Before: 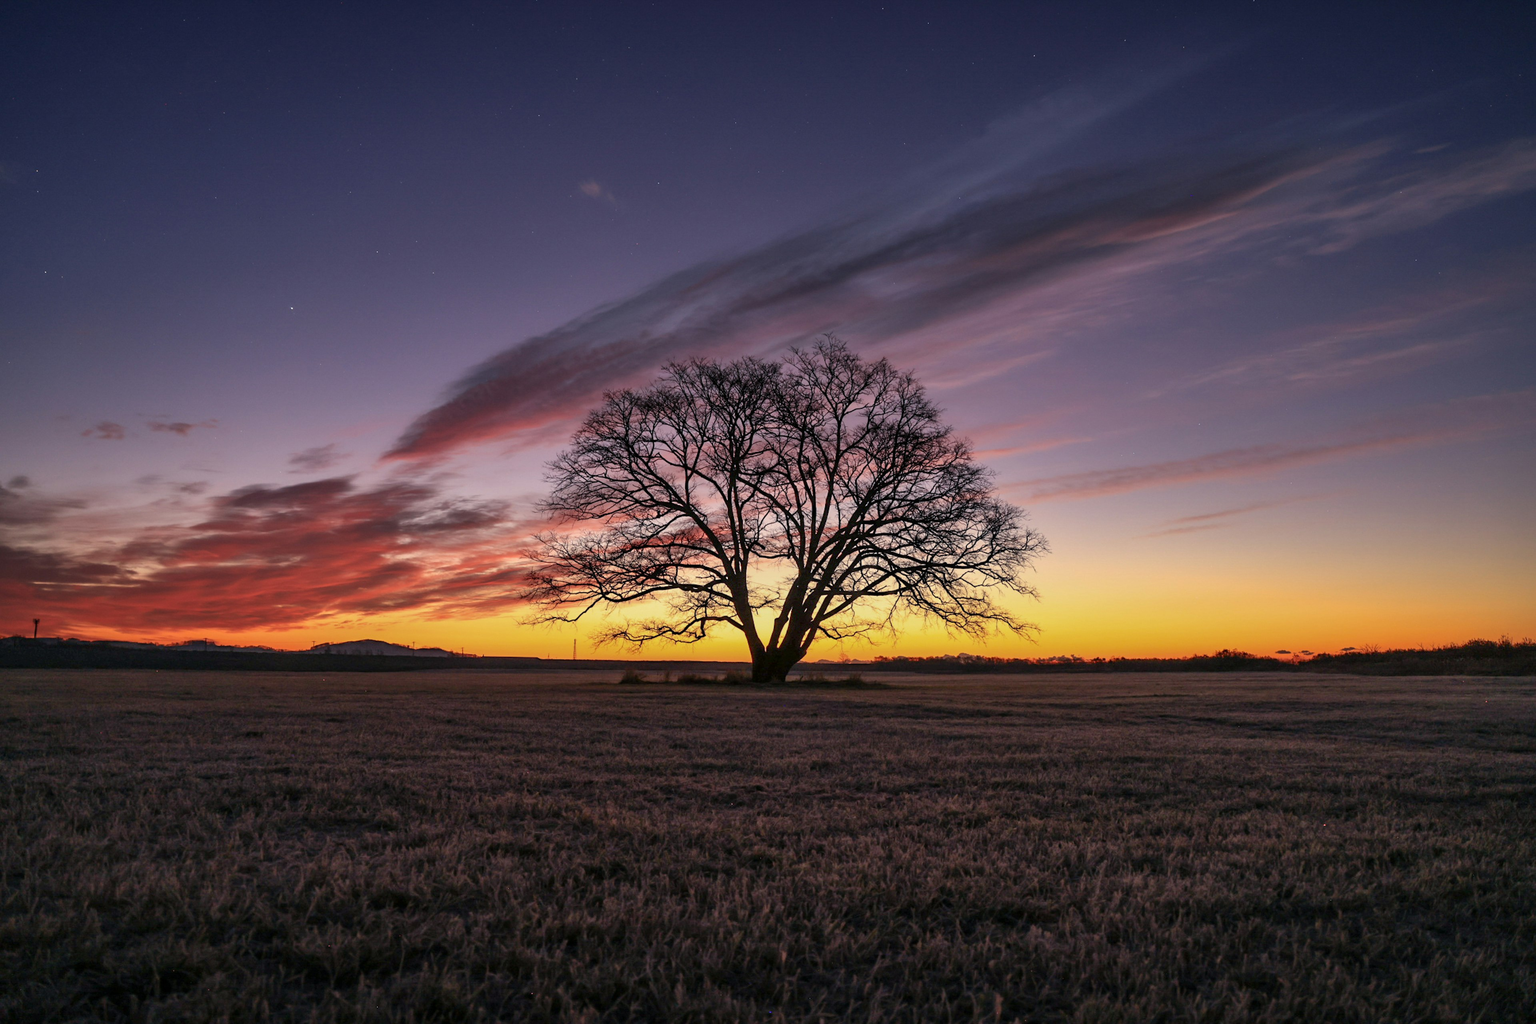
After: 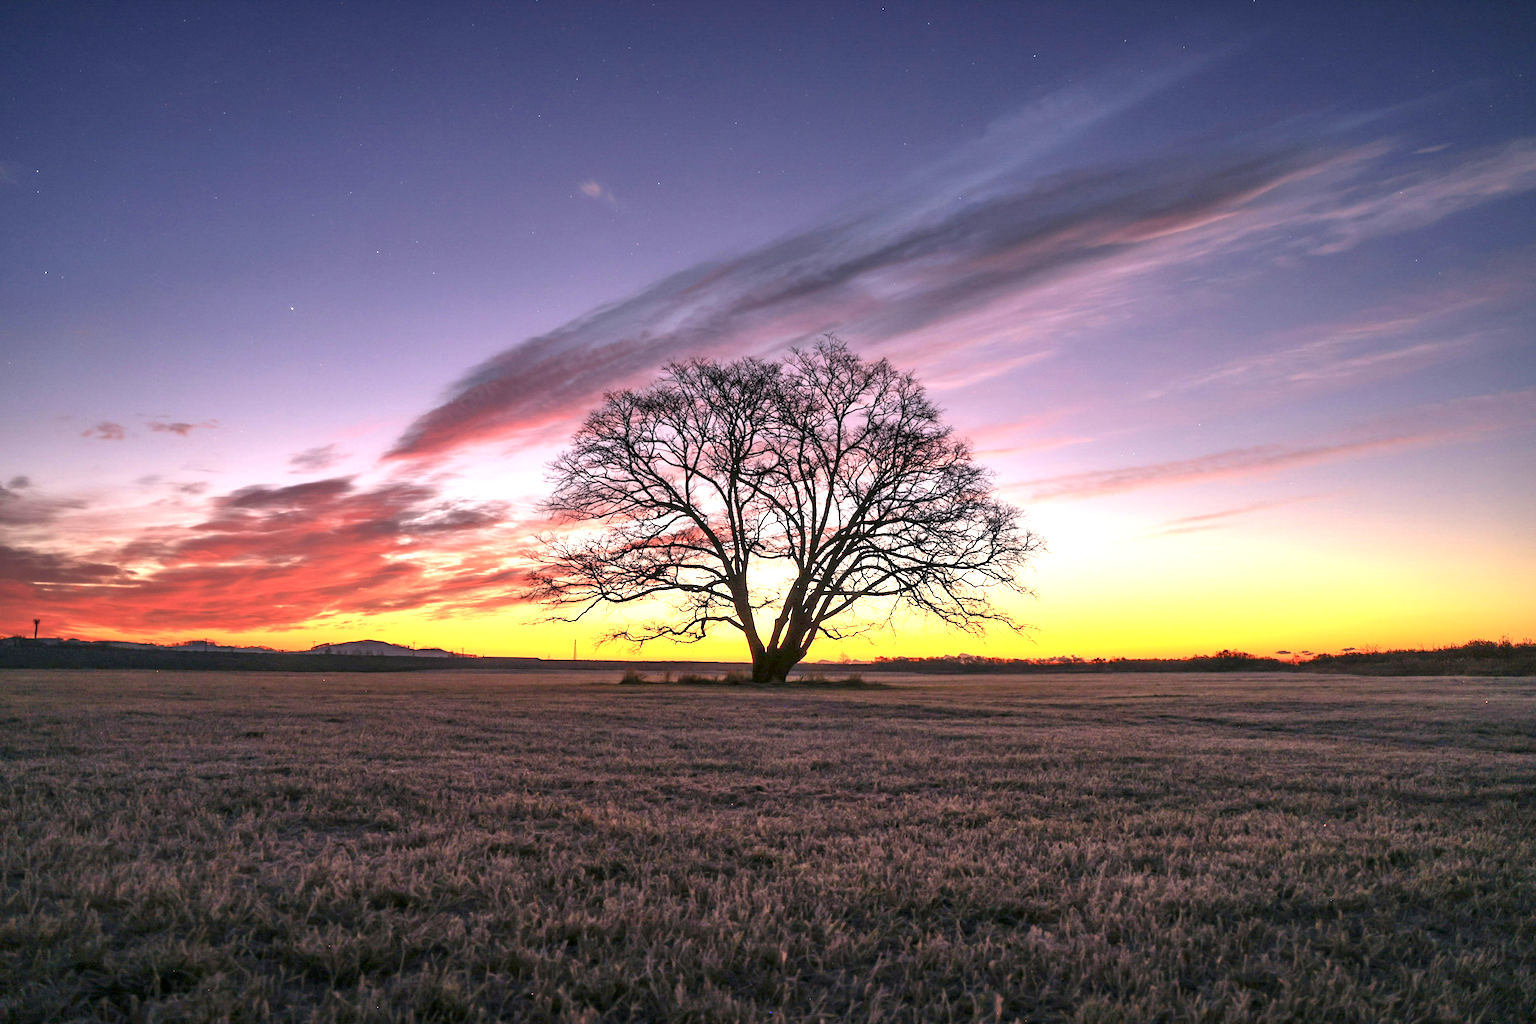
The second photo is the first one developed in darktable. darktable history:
exposure: exposure 1.493 EV, compensate highlight preservation false
